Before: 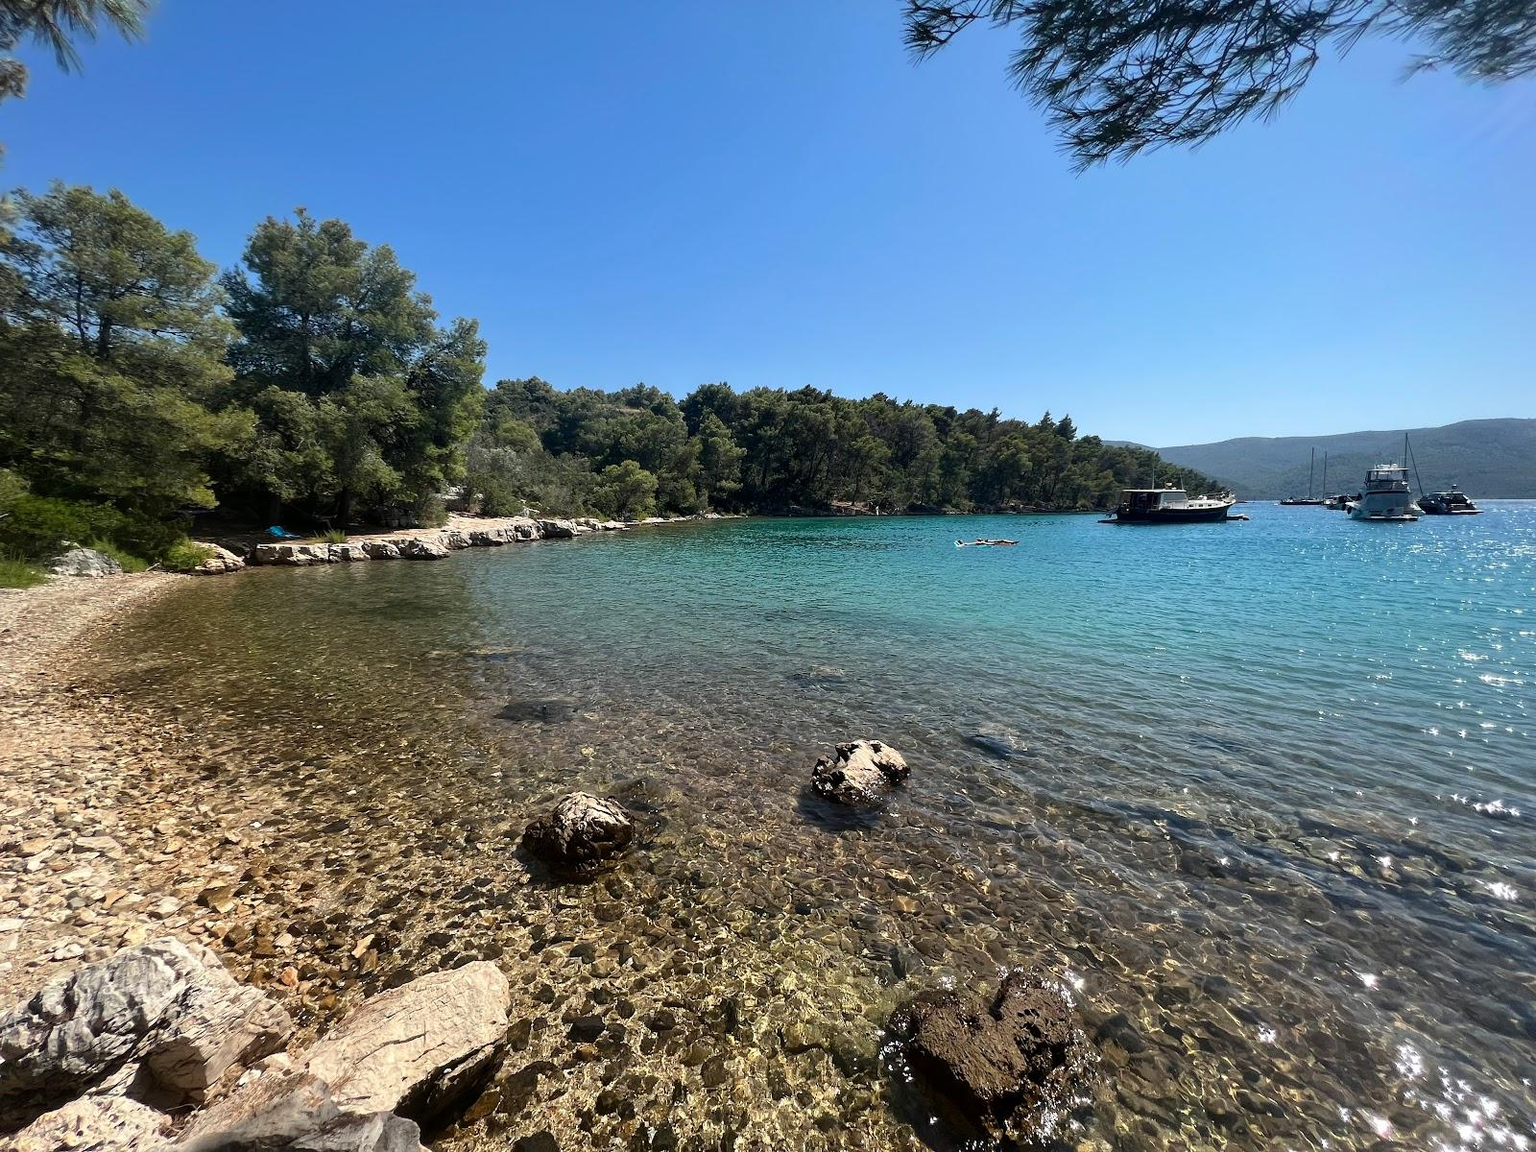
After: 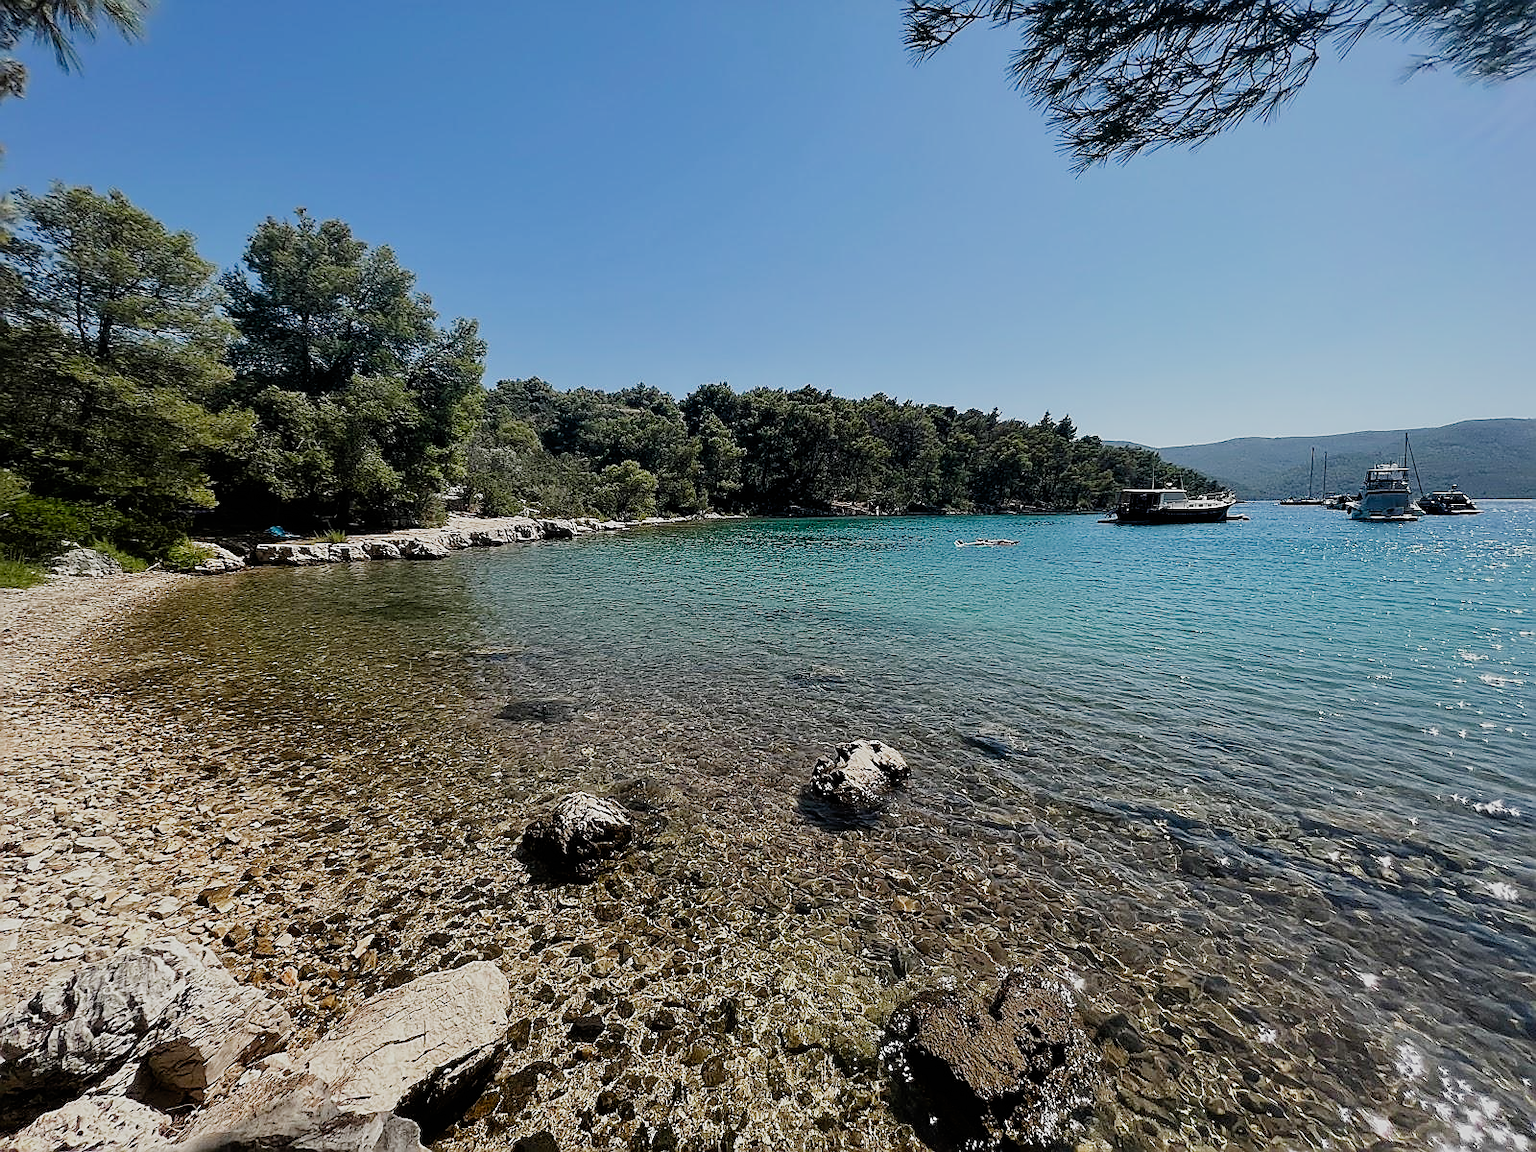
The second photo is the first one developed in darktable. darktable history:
filmic rgb: black relative exposure -7.65 EV, white relative exposure 4.56 EV, hardness 3.61, contrast 0.997, add noise in highlights 0.002, preserve chrominance no, color science v3 (2019), use custom middle-gray values true, contrast in highlights soft
sharpen: radius 1.382, amount 1.256, threshold 0.691
